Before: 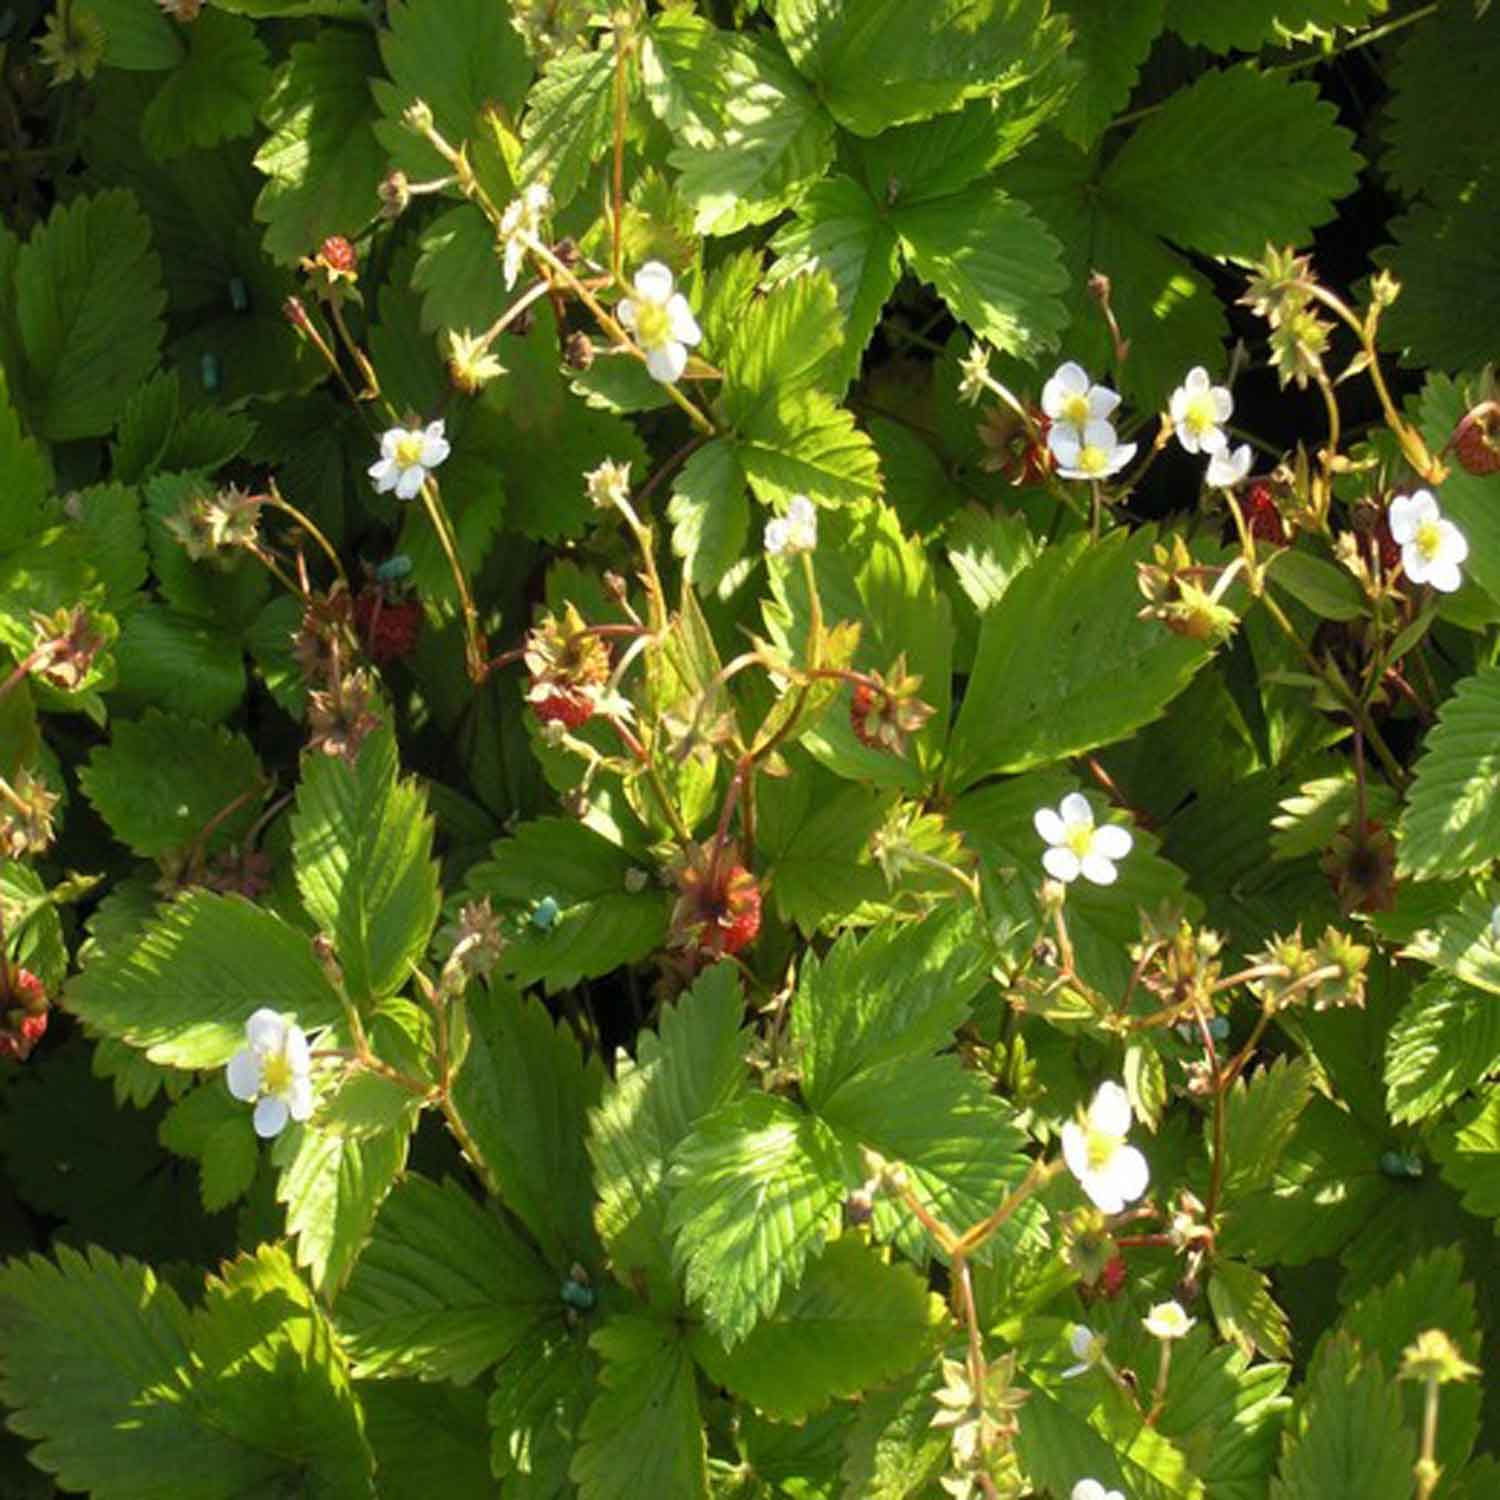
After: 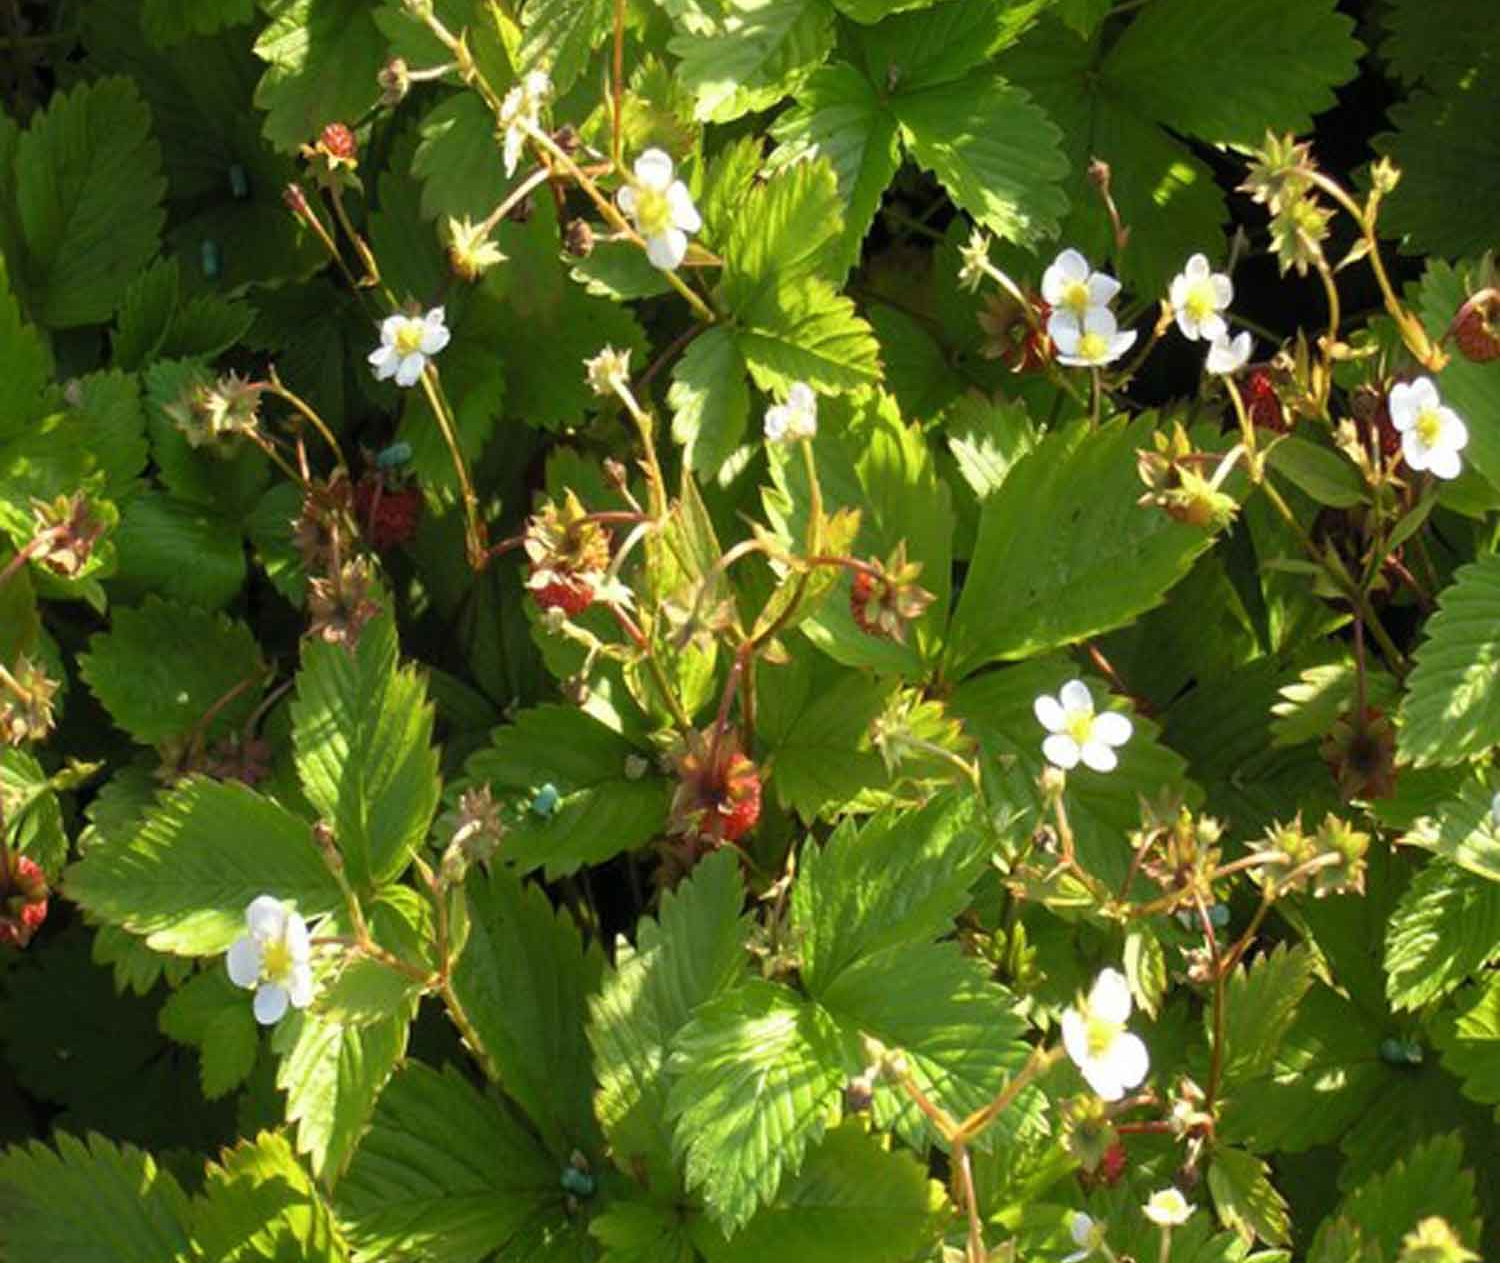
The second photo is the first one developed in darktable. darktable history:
crop: top 7.566%, bottom 8.219%
